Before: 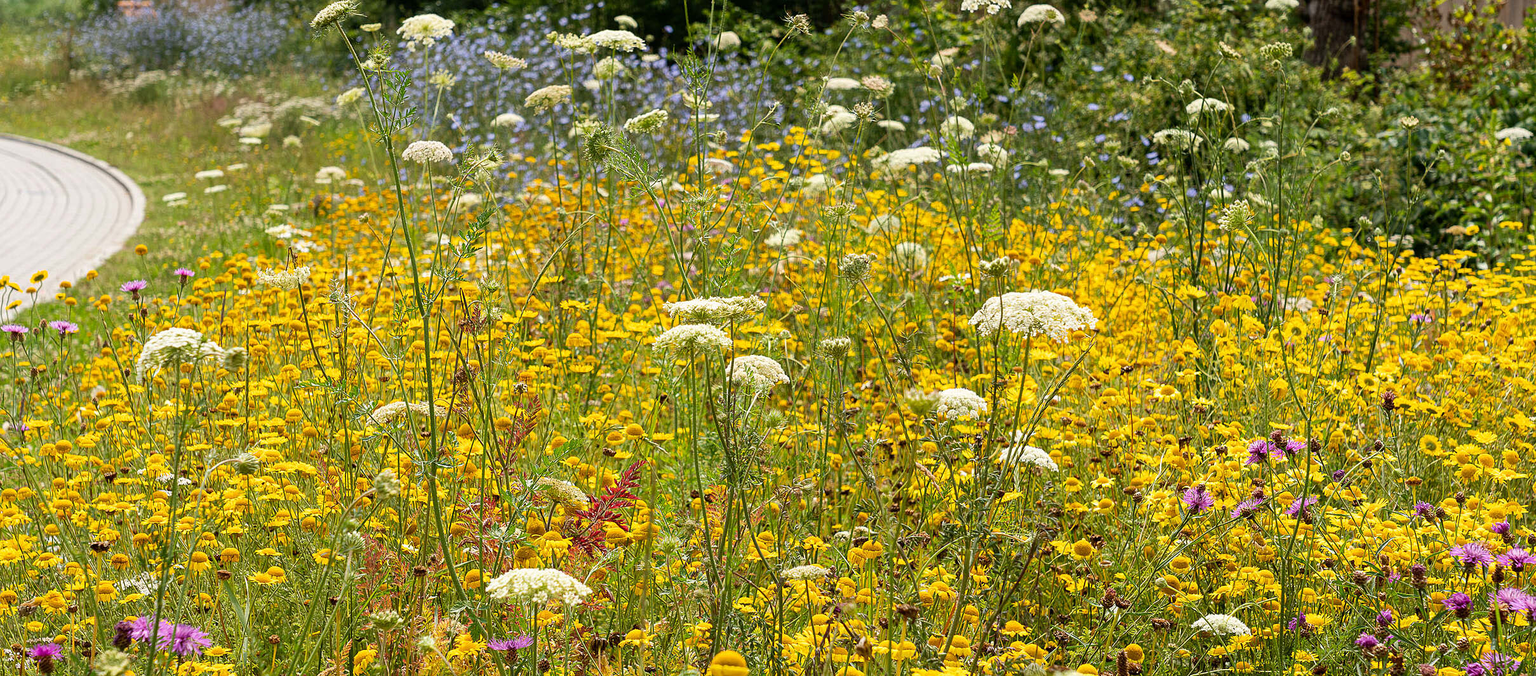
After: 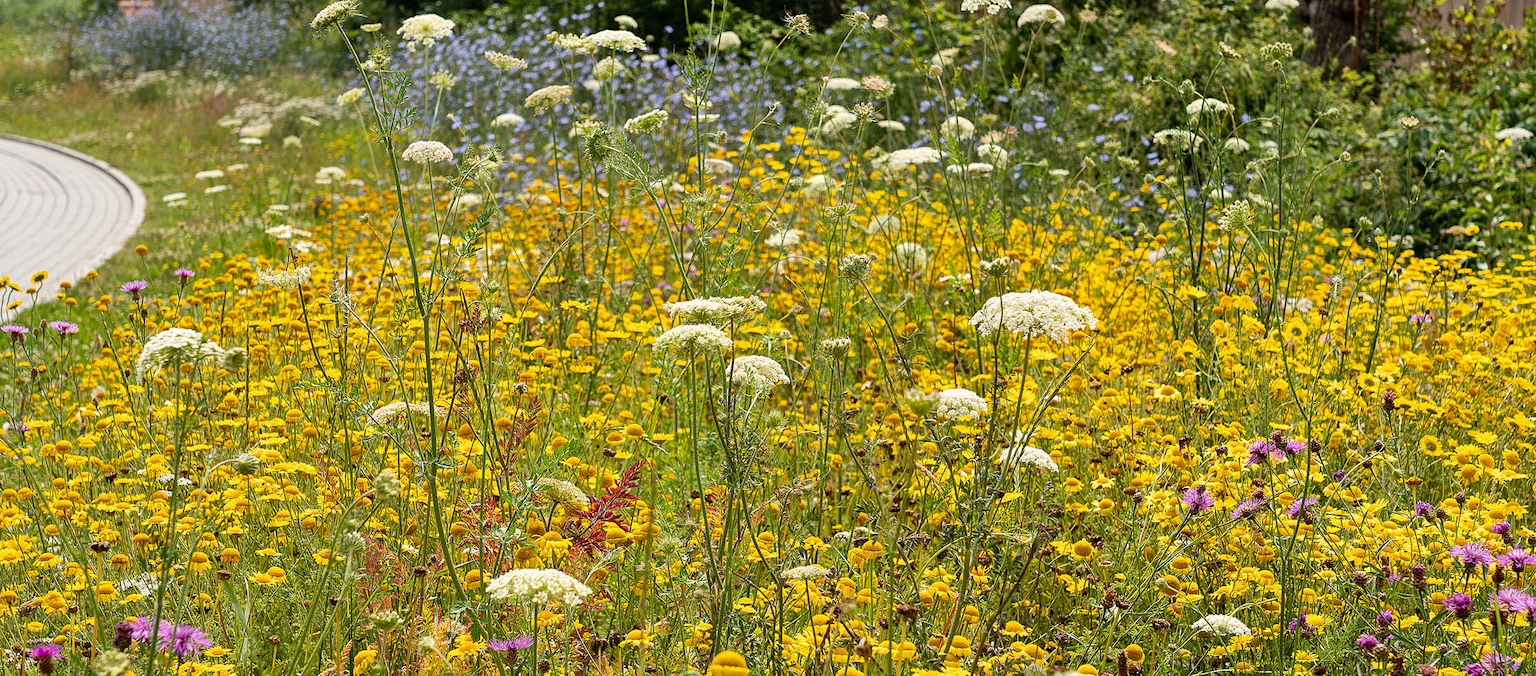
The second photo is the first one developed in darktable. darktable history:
shadows and highlights: highlights color adjustment 0.482%, soften with gaussian
